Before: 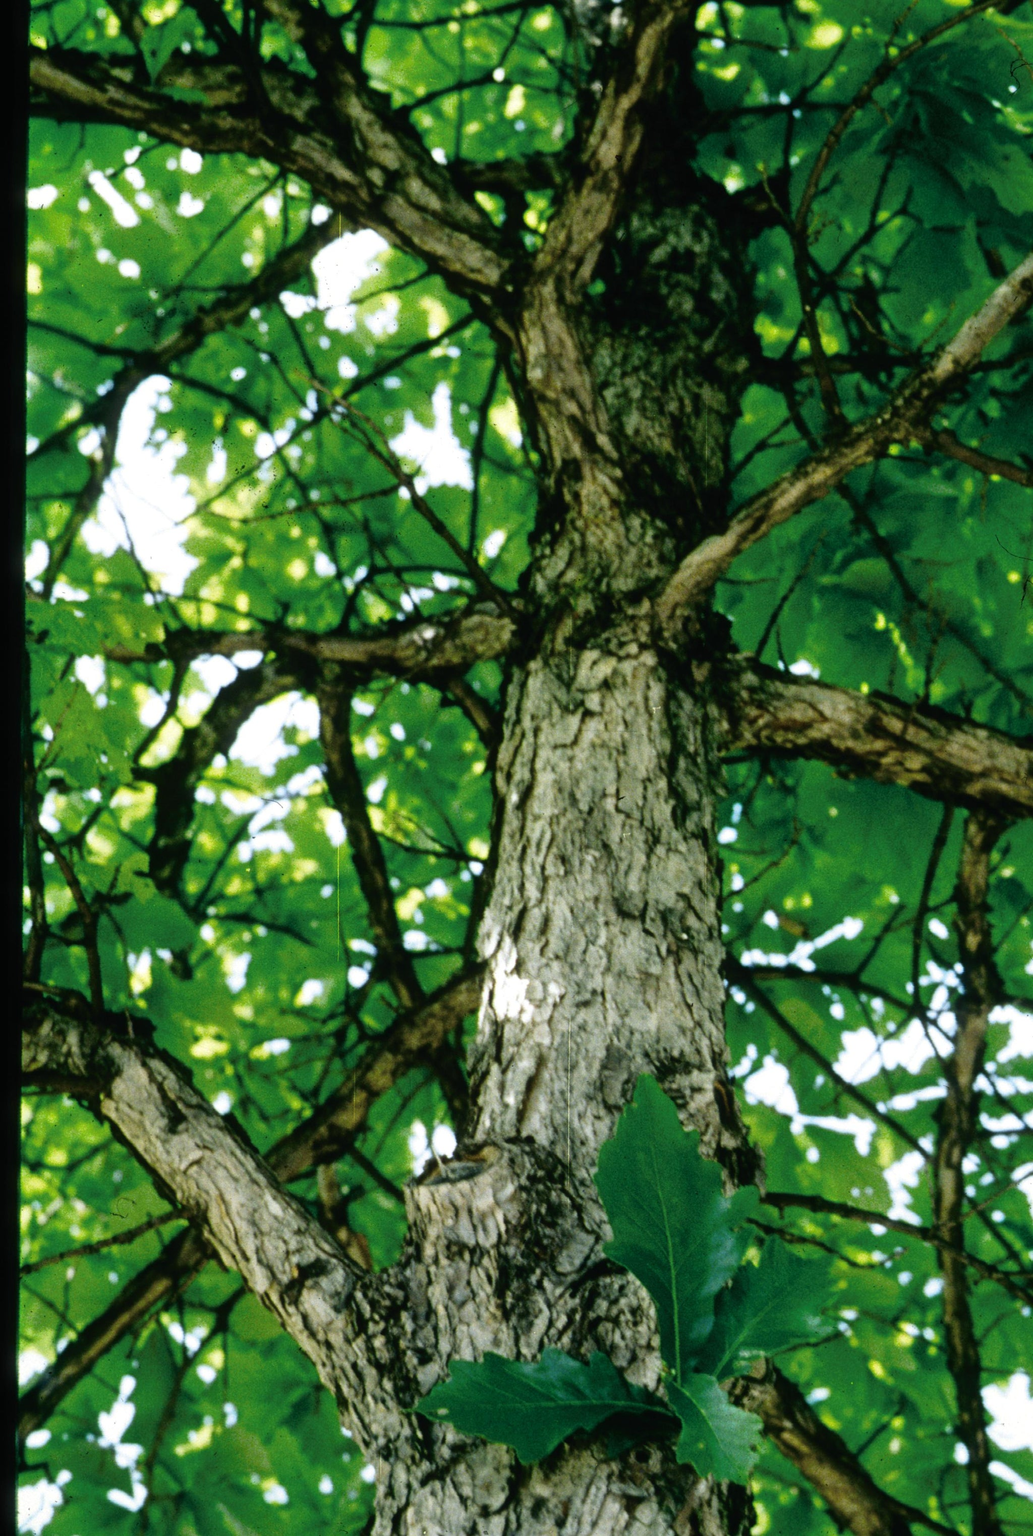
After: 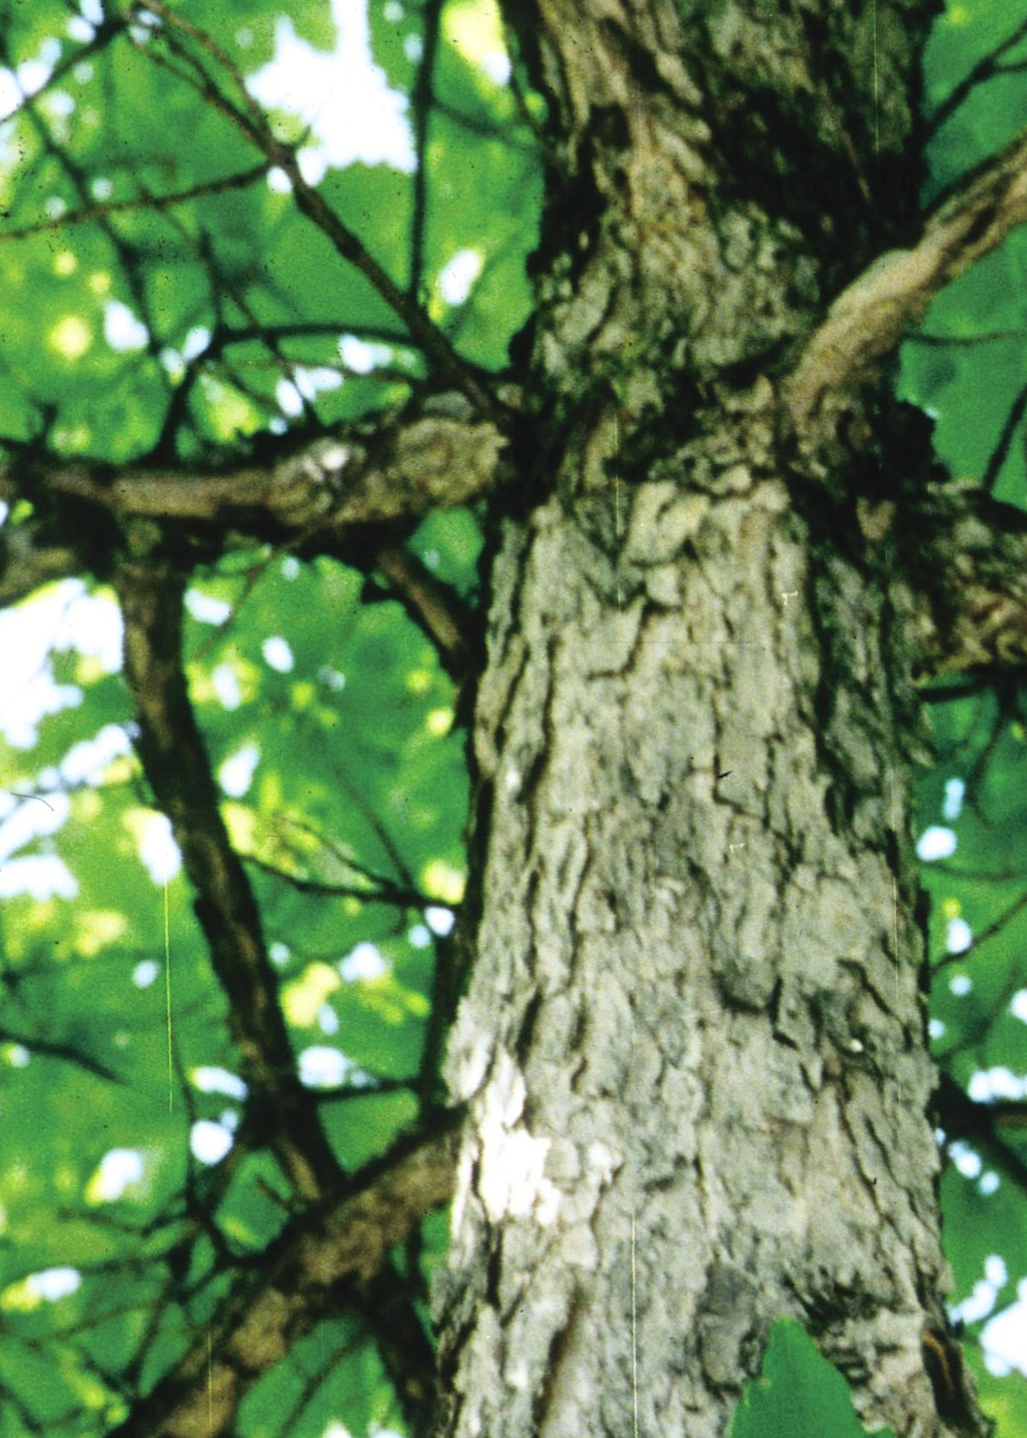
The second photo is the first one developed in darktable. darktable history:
rotate and perspective: rotation -1.42°, crop left 0.016, crop right 0.984, crop top 0.035, crop bottom 0.965
crop: left 25%, top 25%, right 25%, bottom 25%
contrast brightness saturation: contrast 0.14, brightness 0.21
